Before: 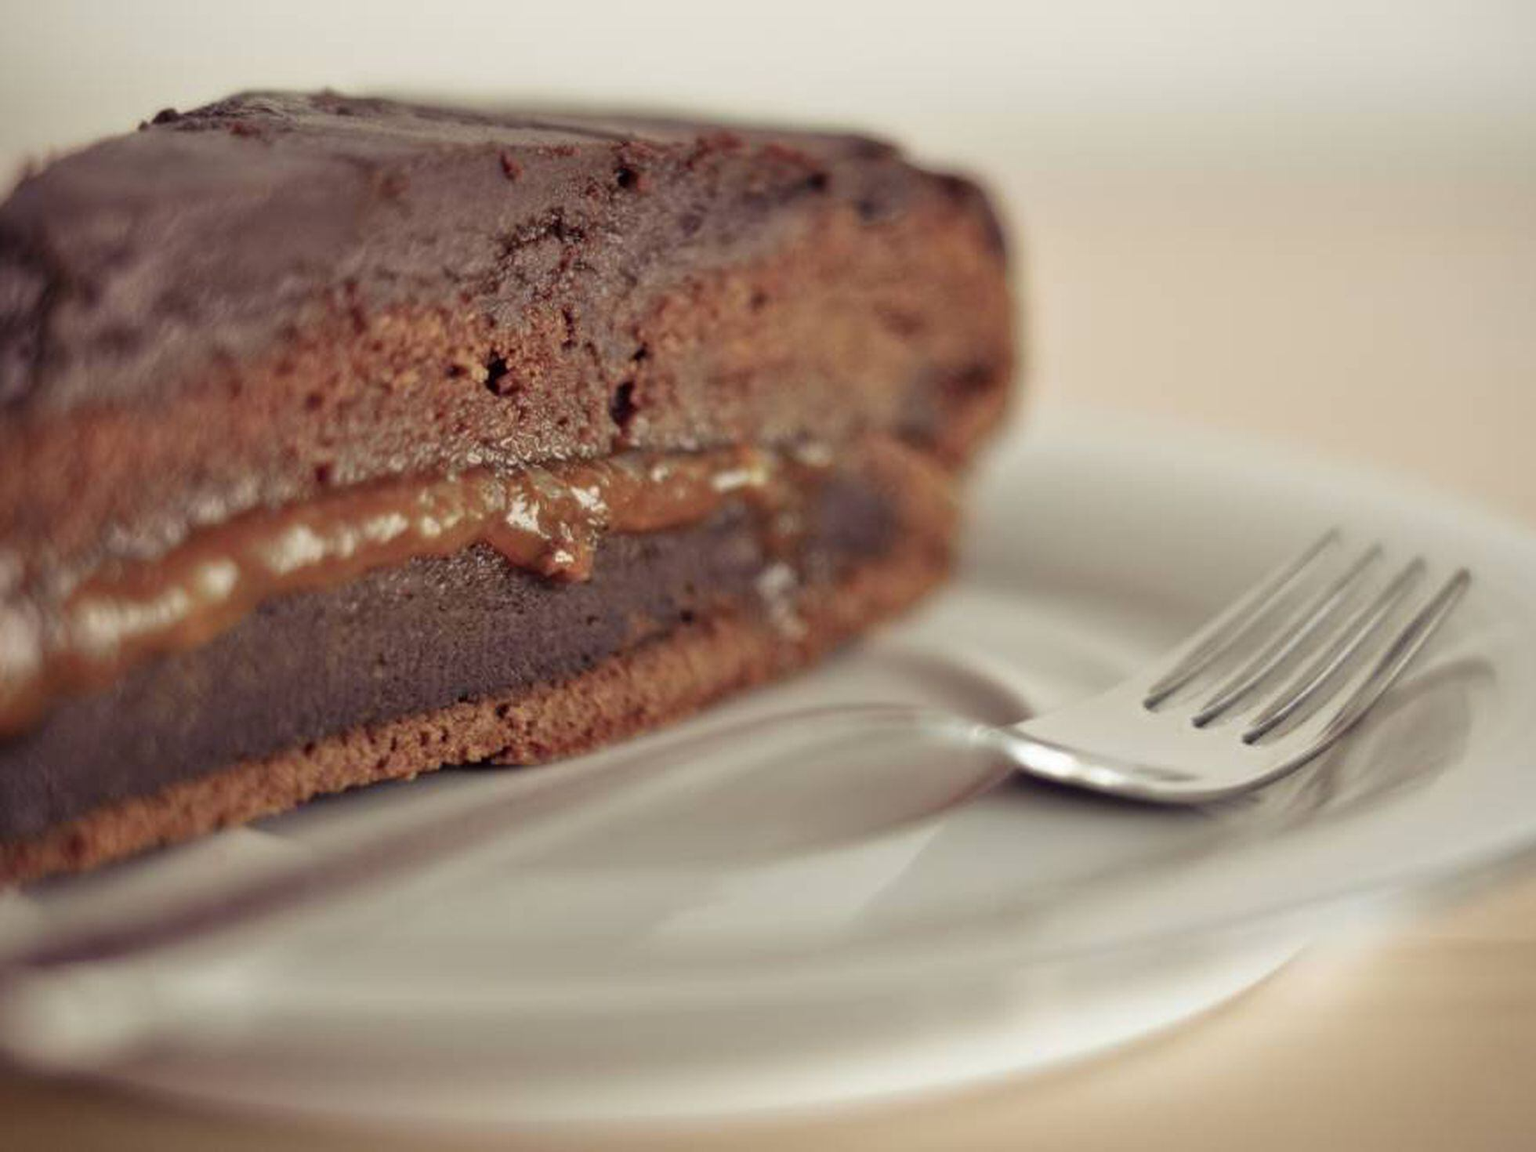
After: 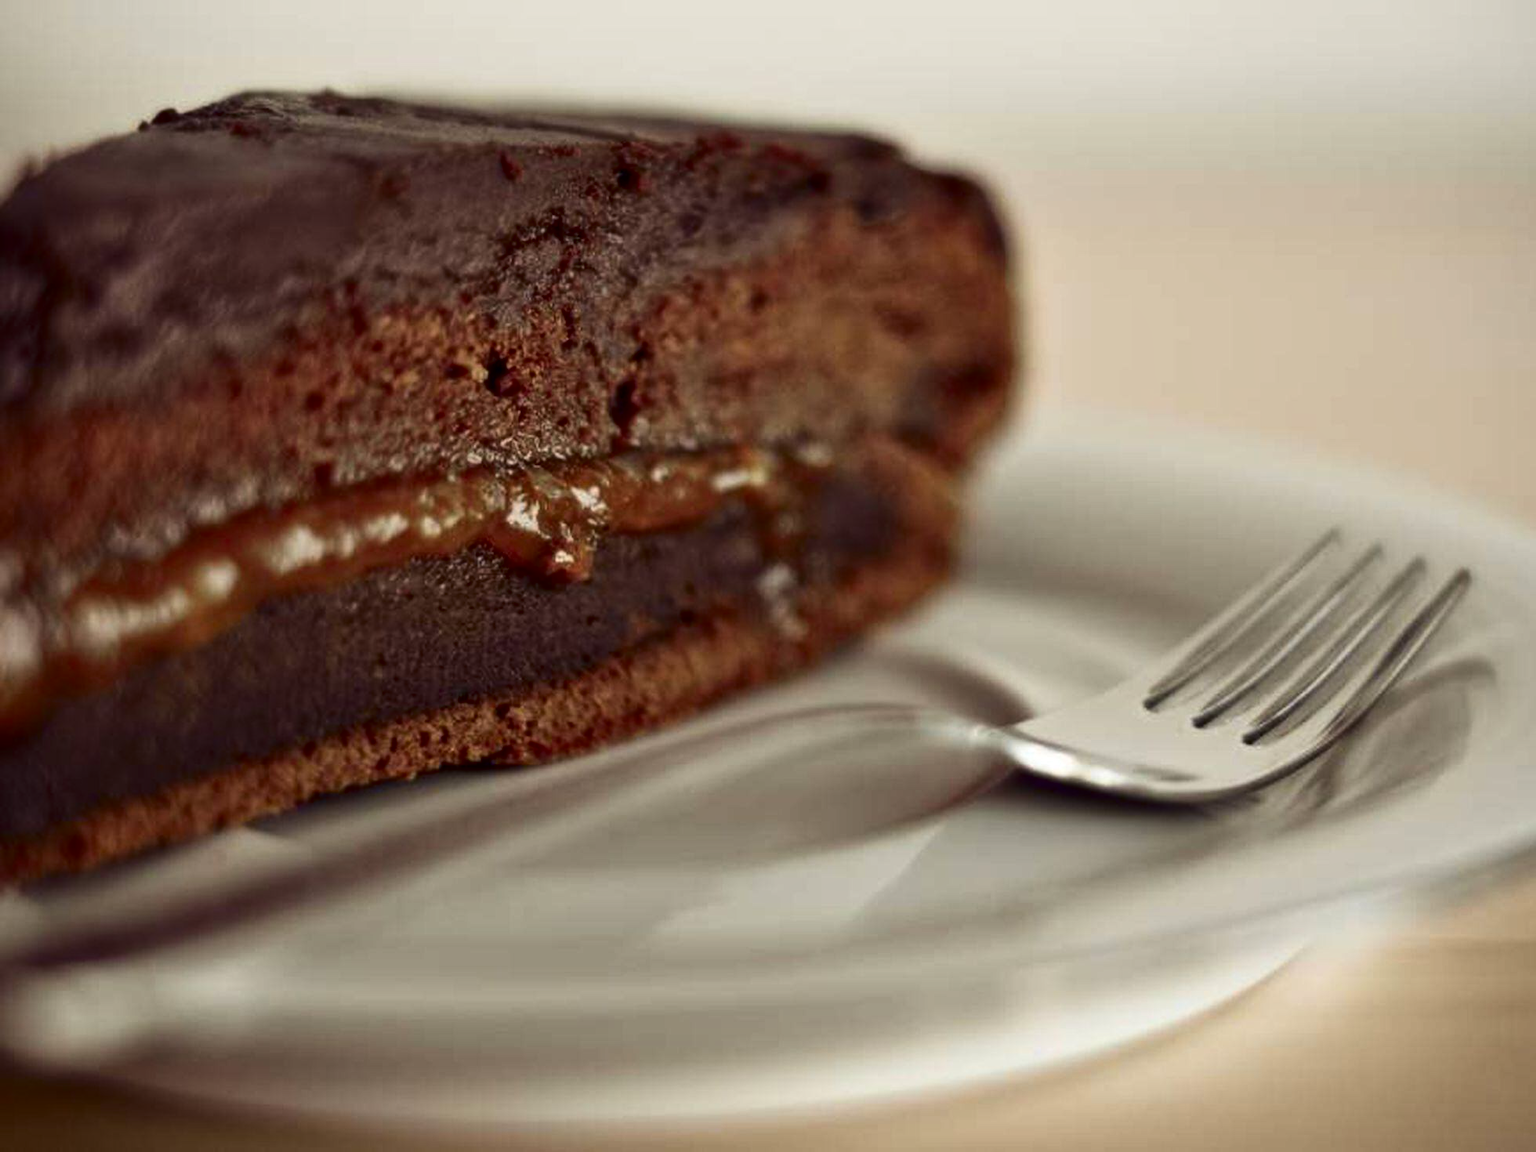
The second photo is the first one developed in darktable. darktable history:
local contrast: mode bilateral grid, contrast 10, coarseness 25, detail 110%, midtone range 0.2
tone equalizer: on, module defaults
contrast brightness saturation: contrast 0.19, brightness -0.24, saturation 0.11
